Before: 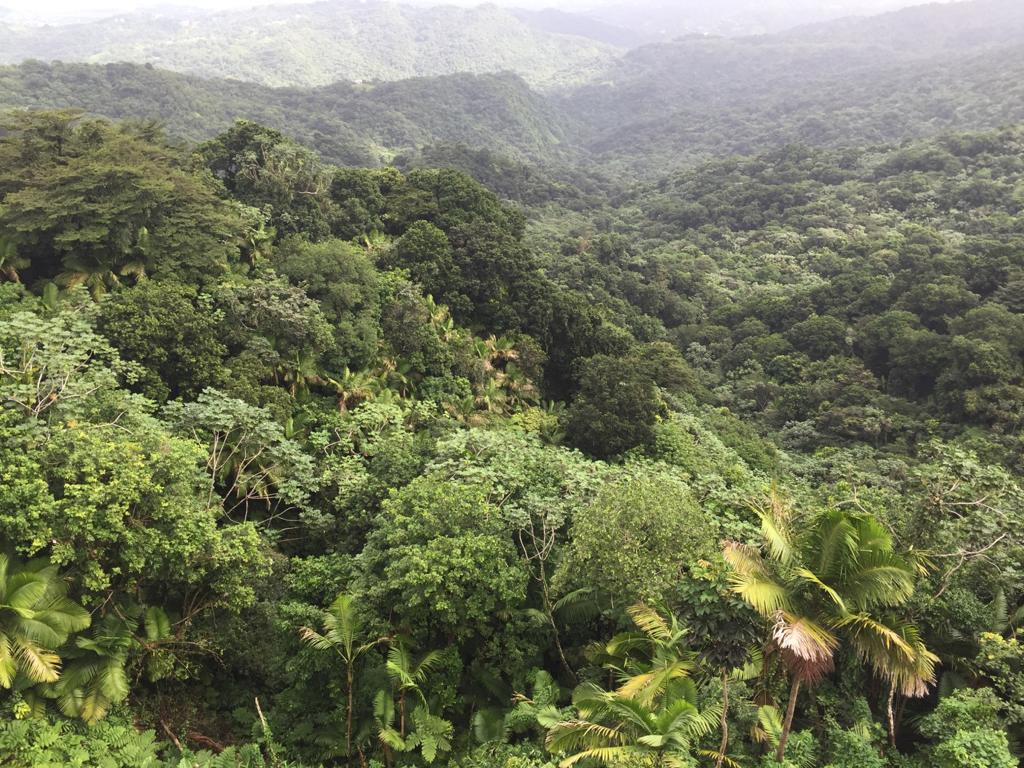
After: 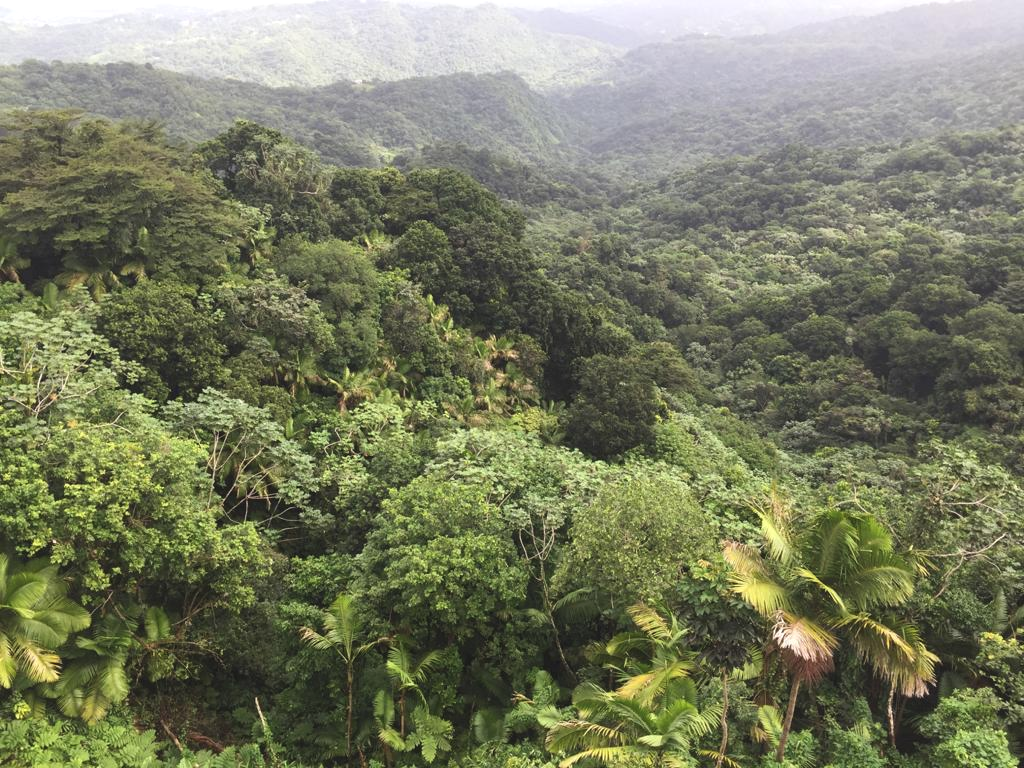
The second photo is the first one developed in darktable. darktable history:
exposure: black level correction -0.004, exposure 0.053 EV, compensate highlight preservation false
